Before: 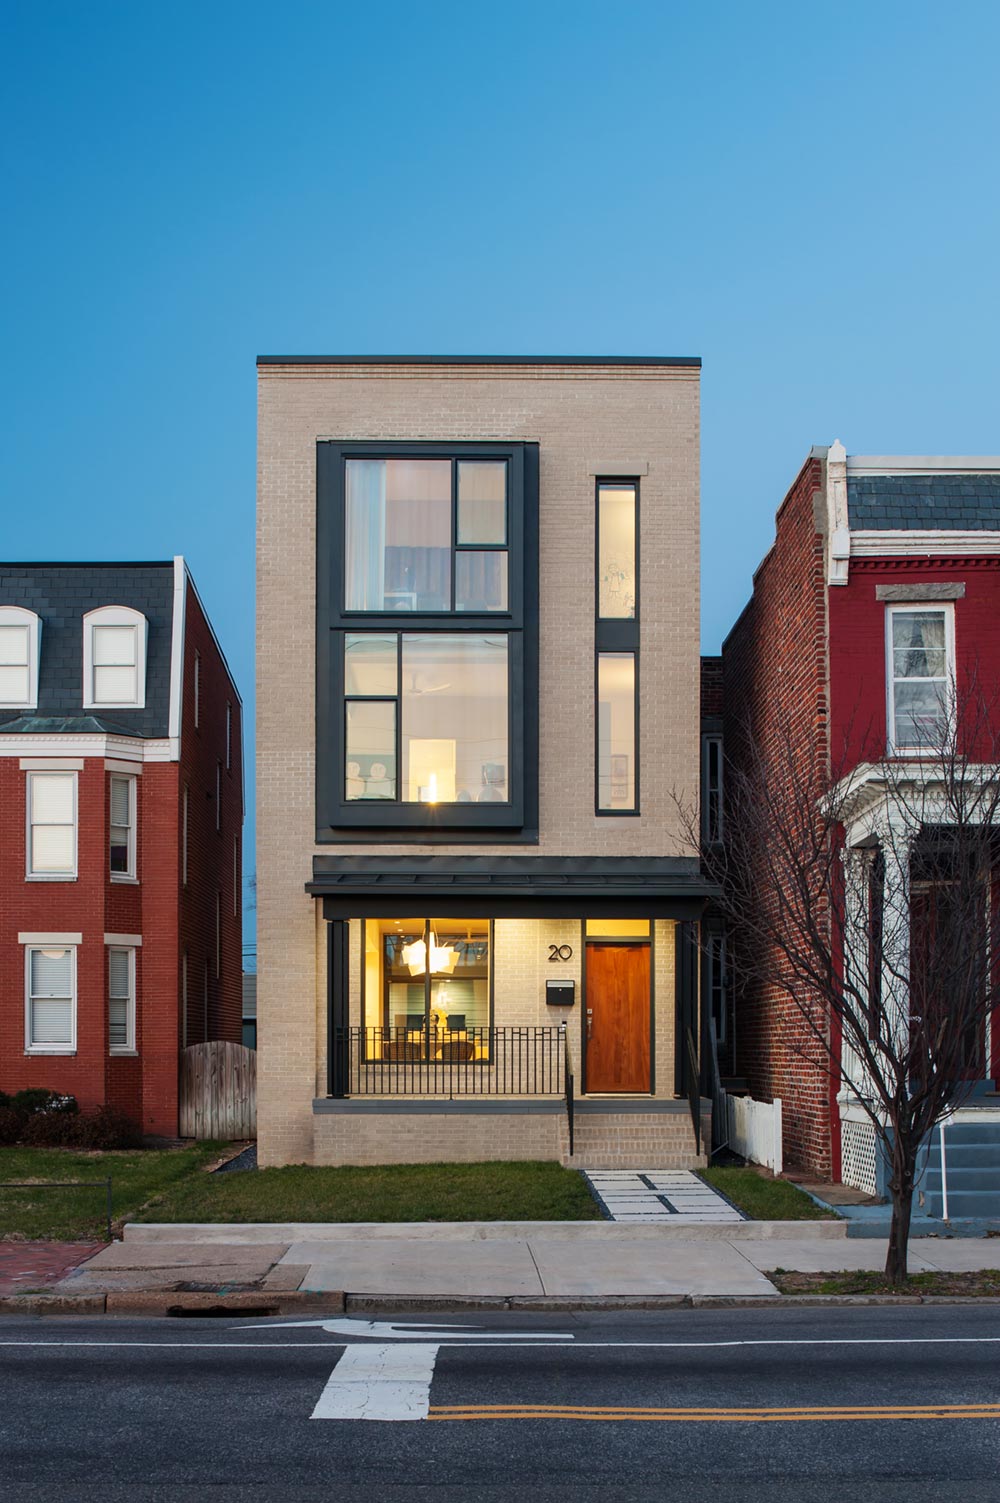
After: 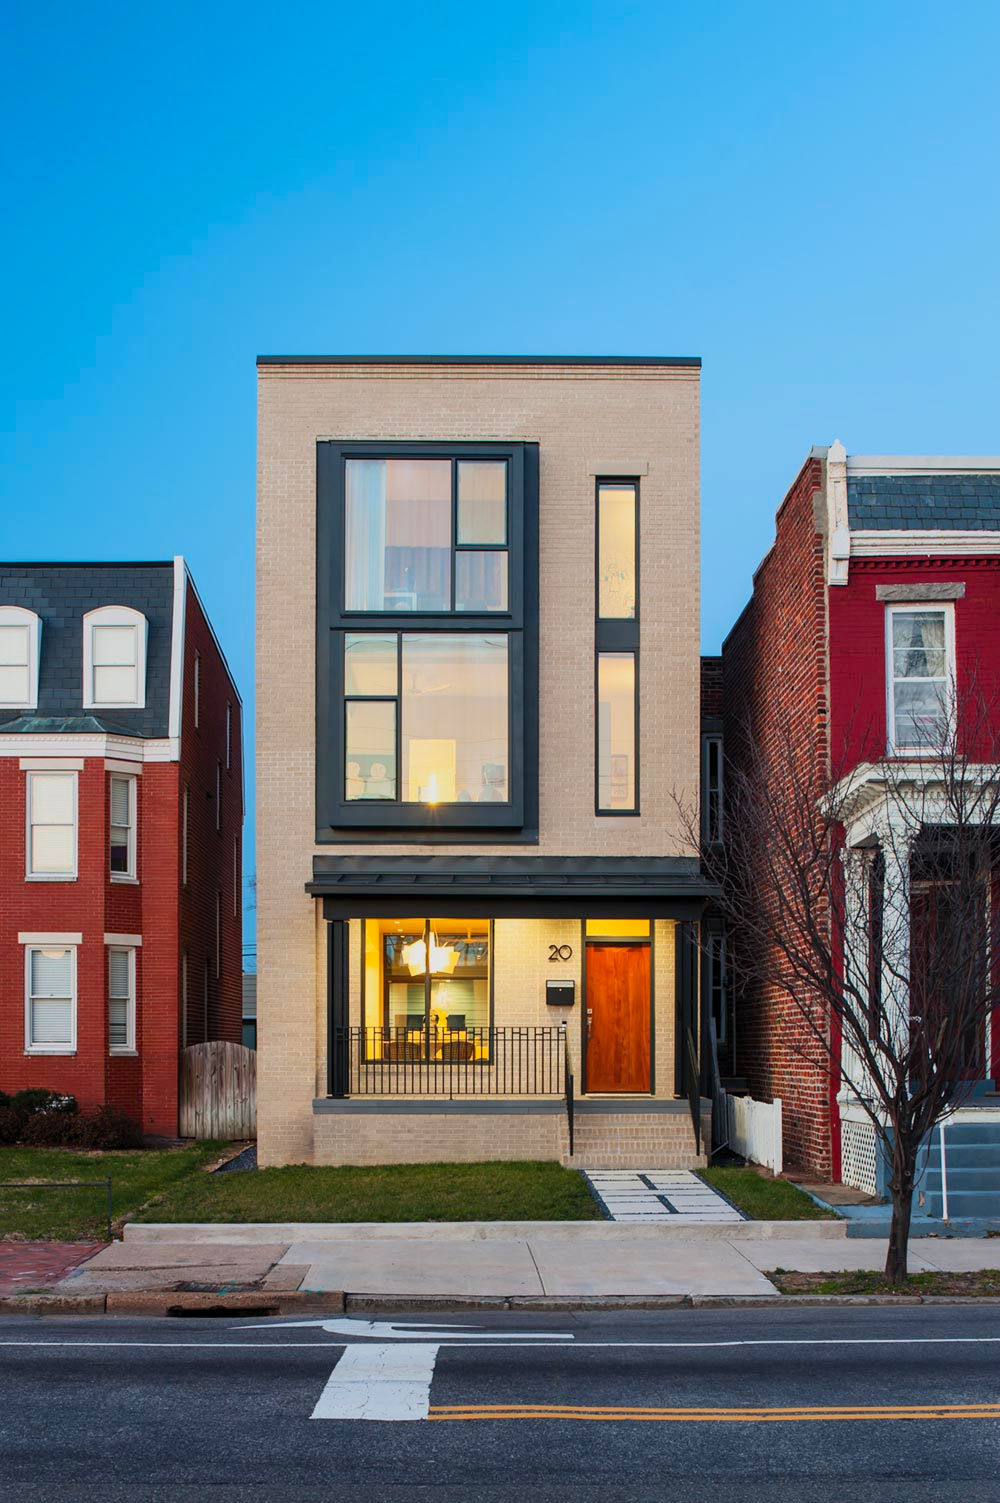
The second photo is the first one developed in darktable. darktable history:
levels: levels [0.018, 0.493, 1]
shadows and highlights: radius 121.13, shadows 21.4, white point adjustment -9.72, highlights -14.39, soften with gaussian
contrast brightness saturation: contrast 0.2, brightness 0.16, saturation 0.22
